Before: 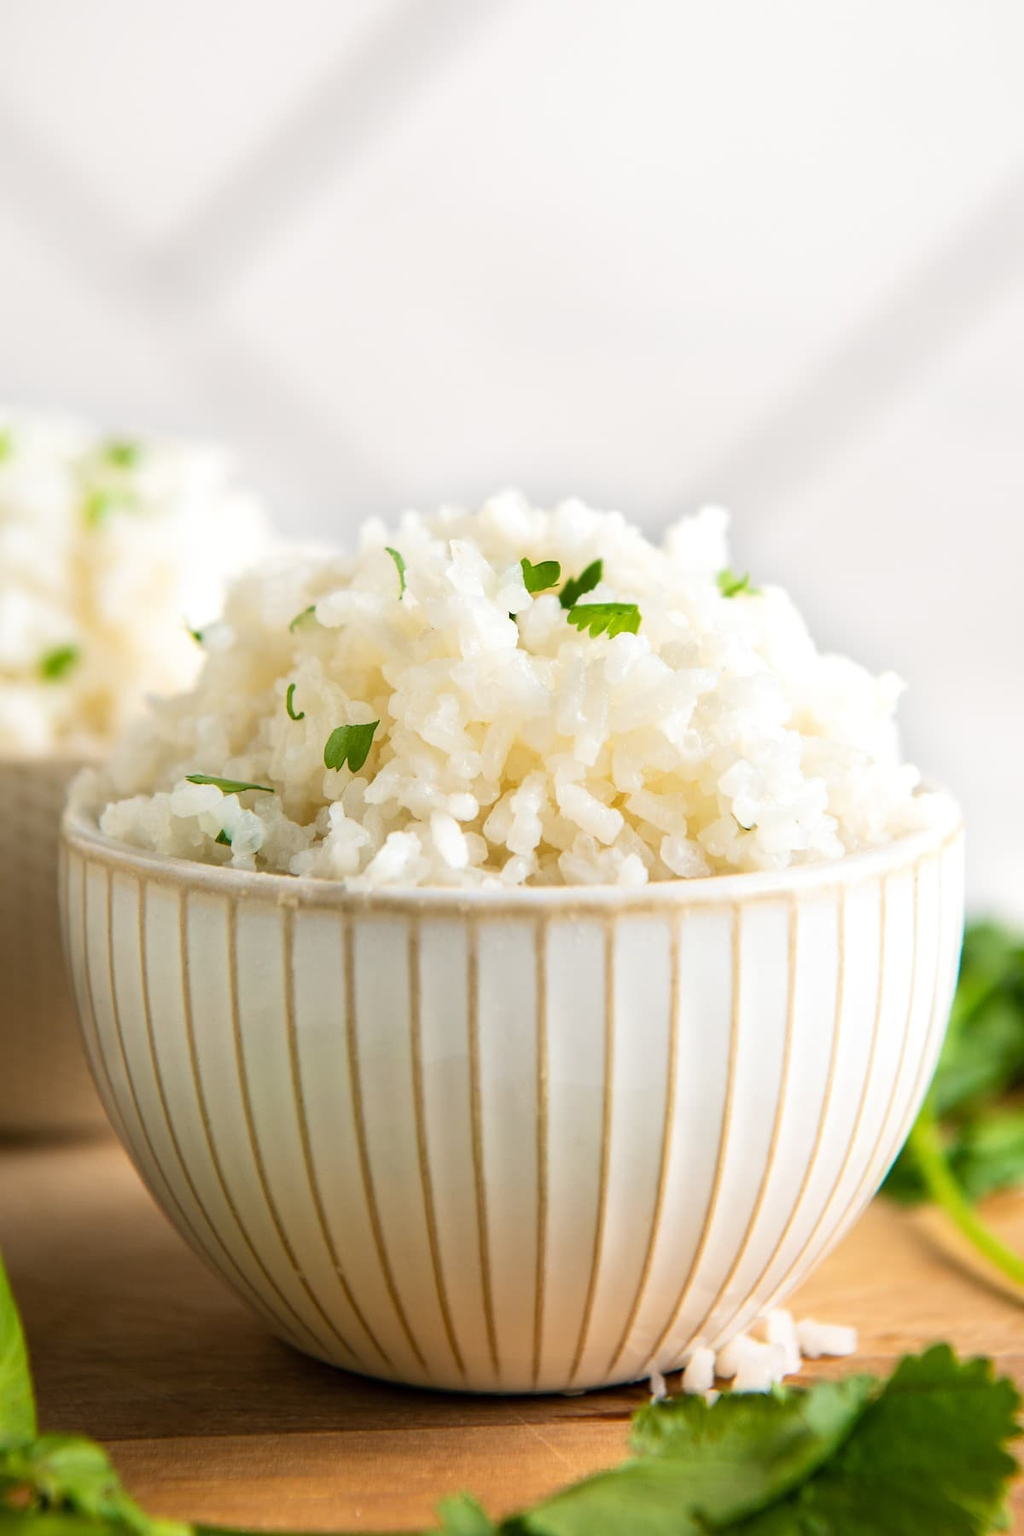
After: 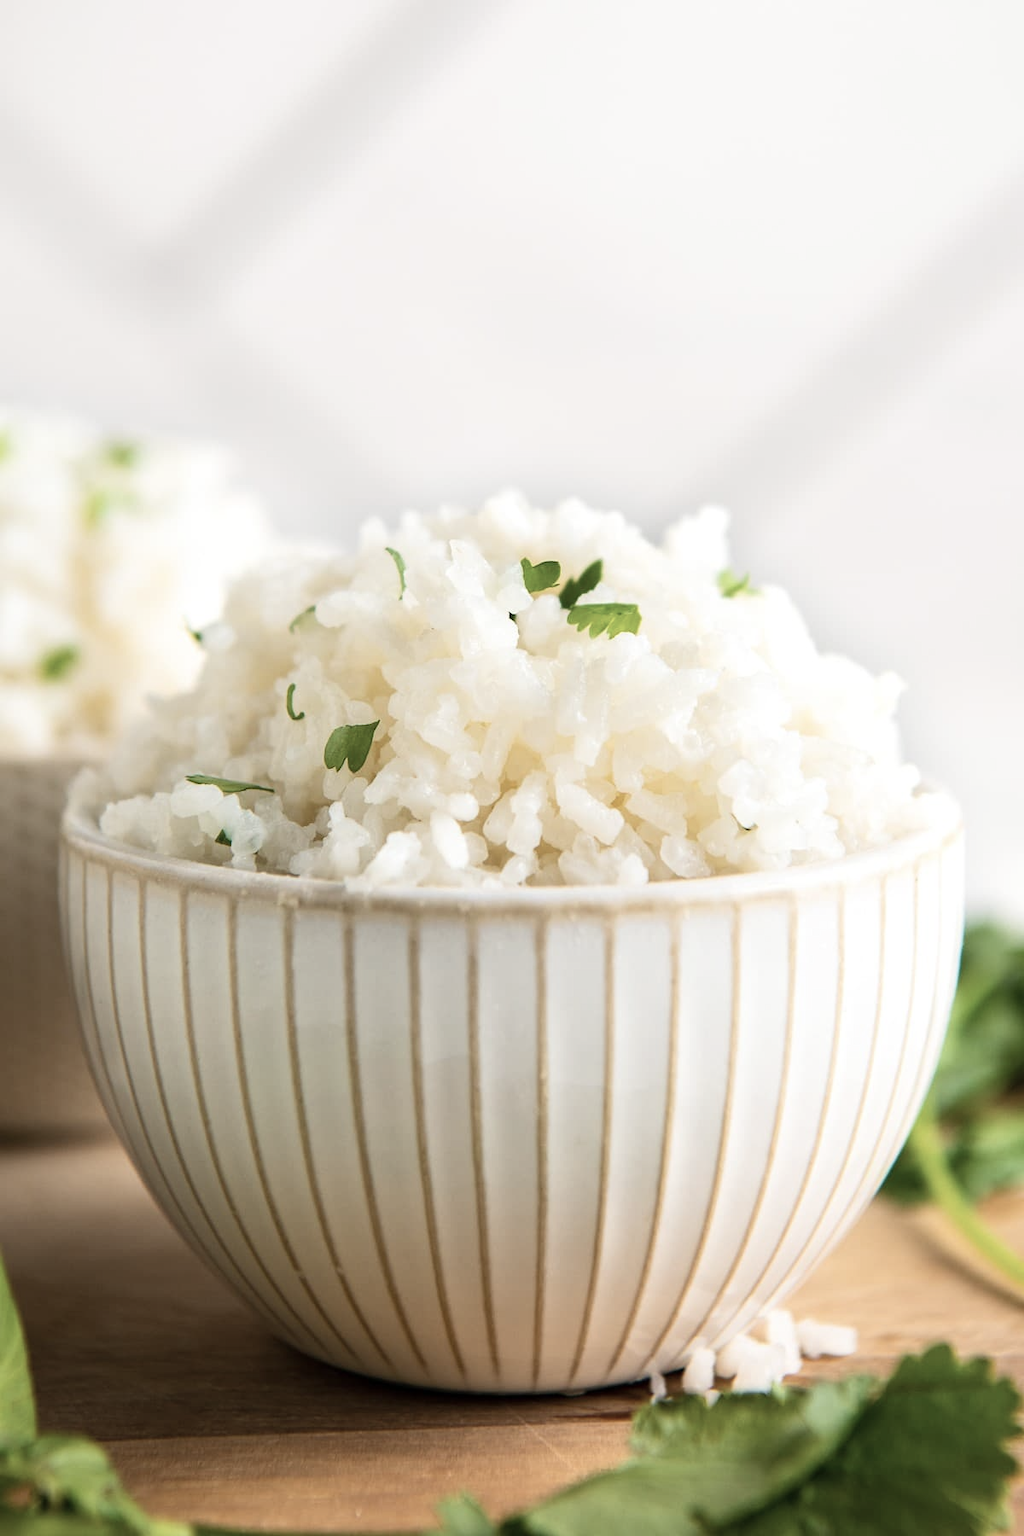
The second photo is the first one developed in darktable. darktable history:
white balance: red 1, blue 1
contrast brightness saturation: contrast 0.1, saturation -0.36
